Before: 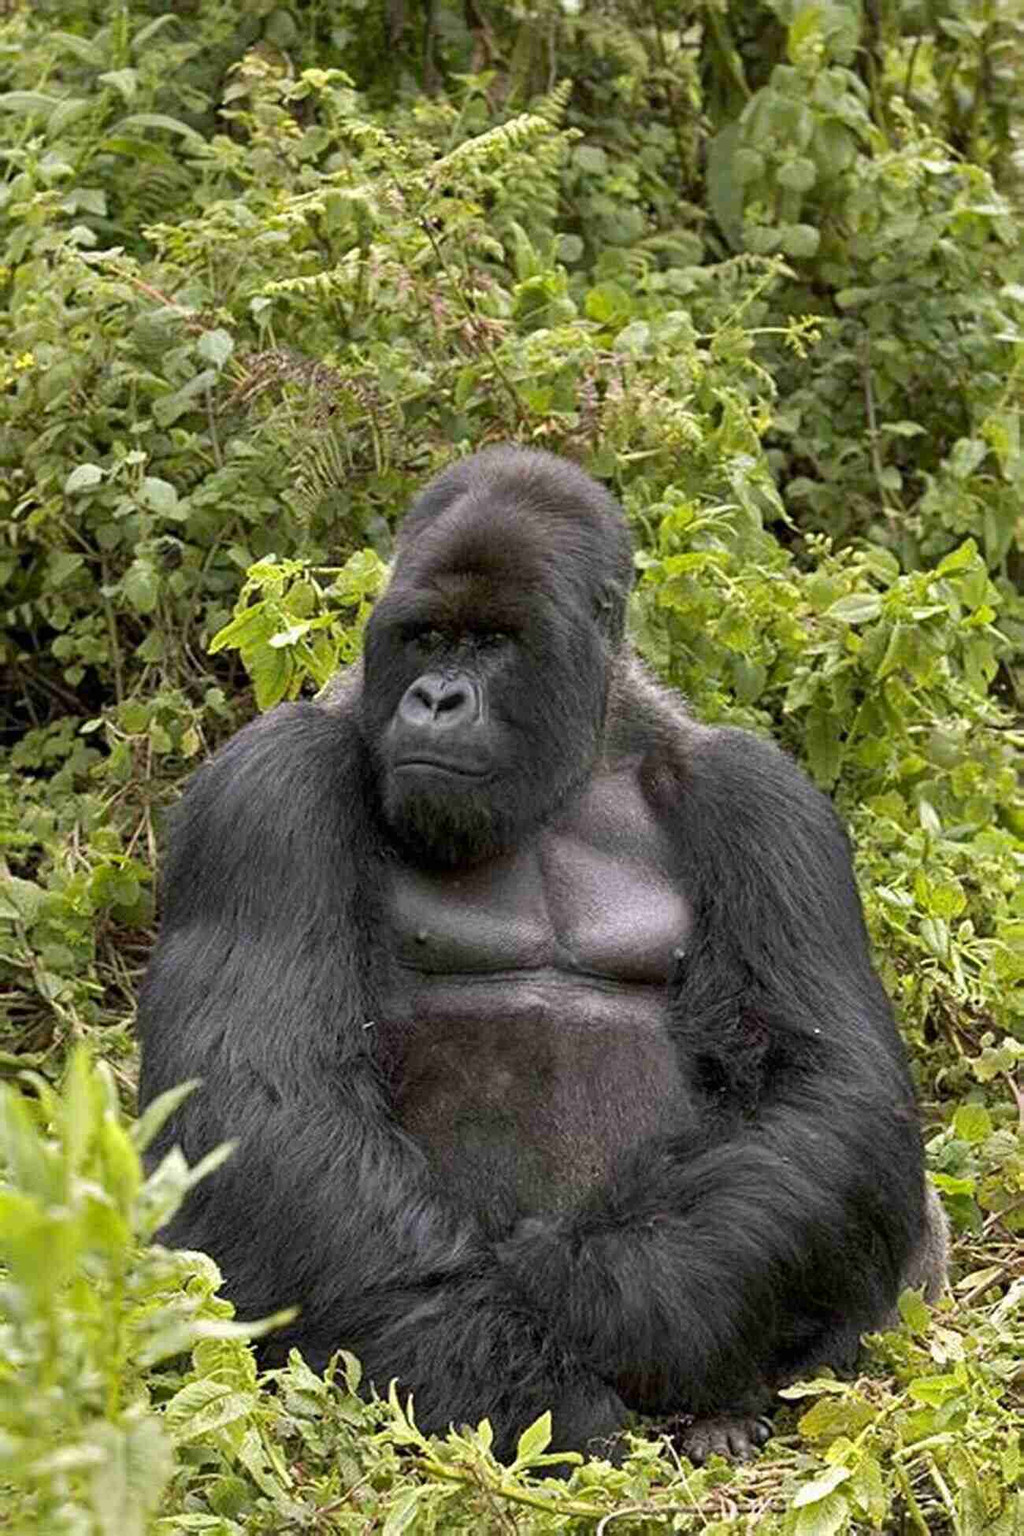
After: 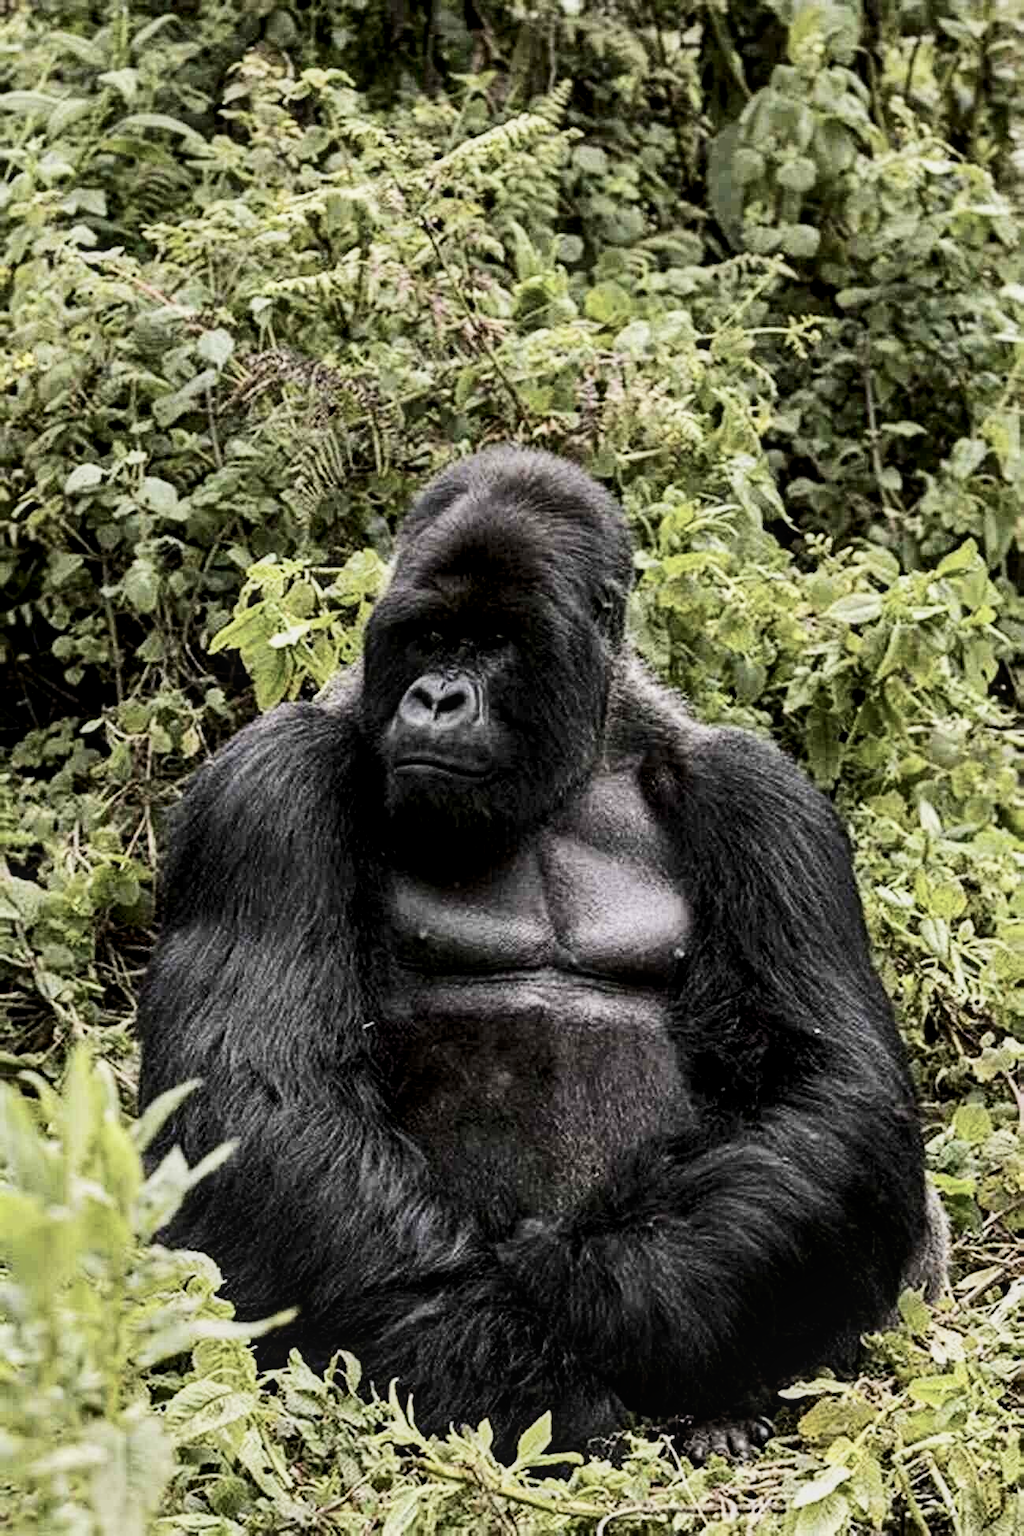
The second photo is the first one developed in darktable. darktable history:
filmic rgb: black relative exposure -5.02 EV, white relative exposure 3.99 EV, hardness 2.89, contrast 1.184, highlights saturation mix -29.8%
local contrast: on, module defaults
contrast brightness saturation: contrast 0.253, saturation -0.316
